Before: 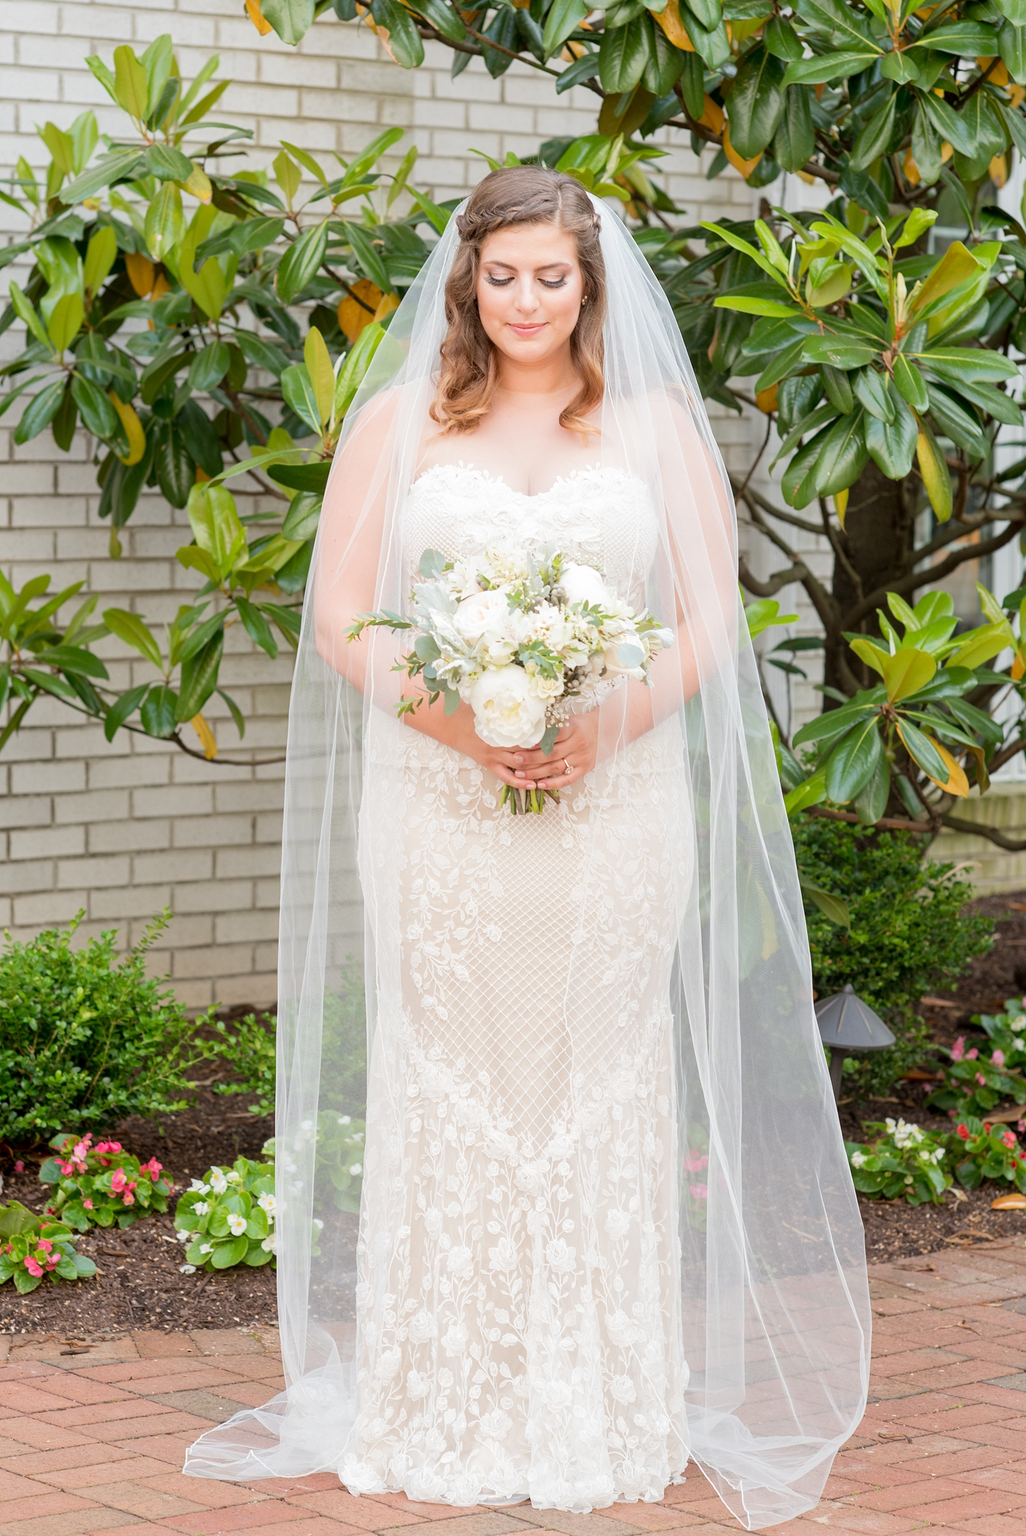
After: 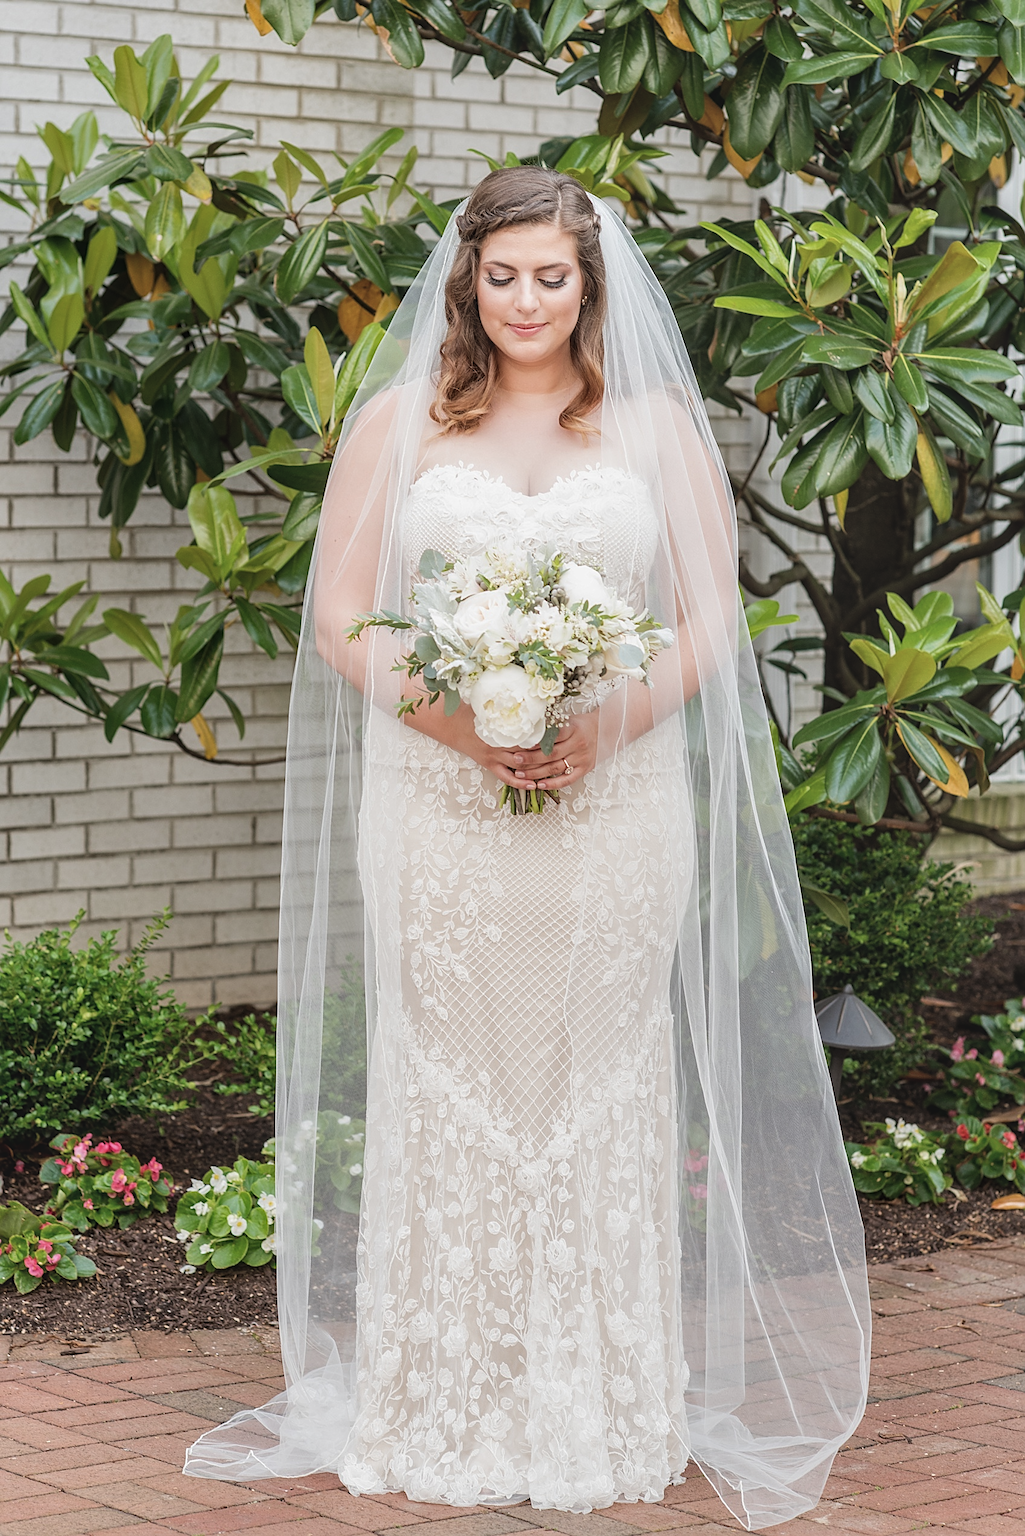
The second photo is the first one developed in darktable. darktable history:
exposure: black level correction -0.037, exposure -0.497 EV, compensate highlight preservation false
sharpen: on, module defaults
local contrast: detail 160%
